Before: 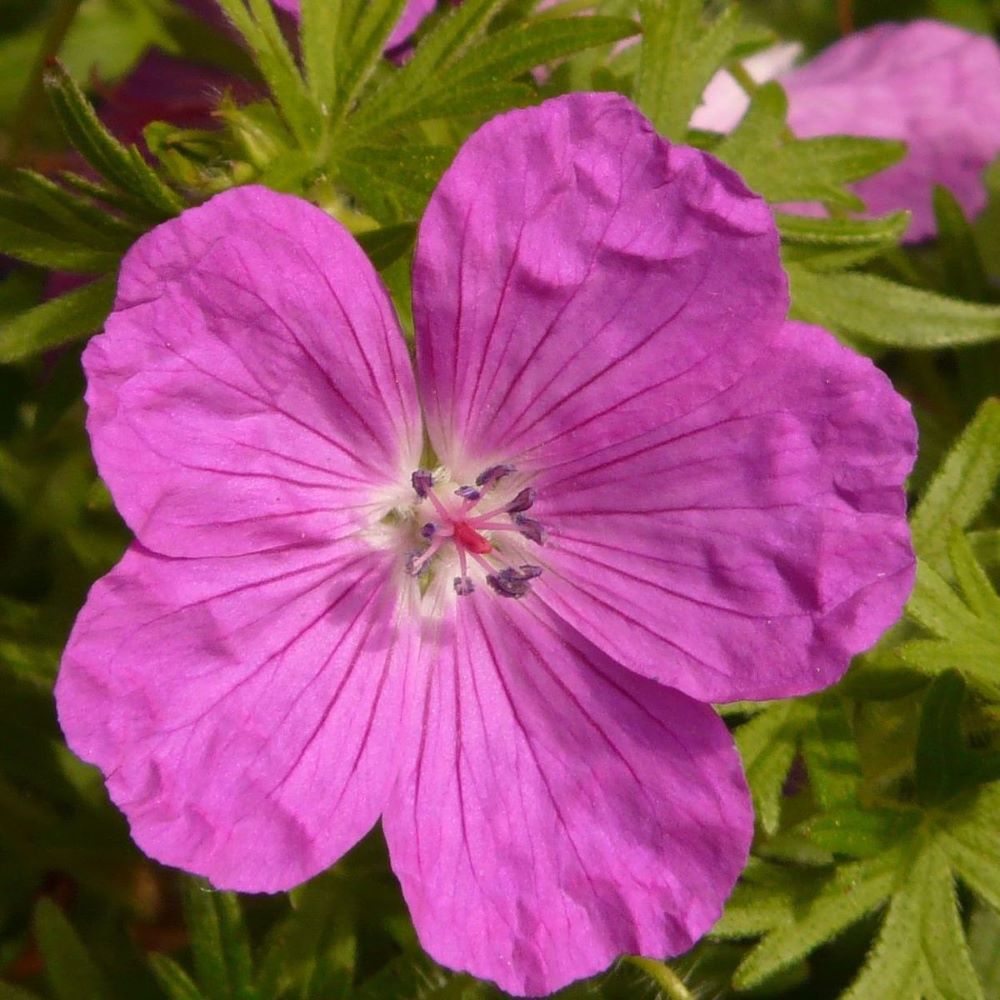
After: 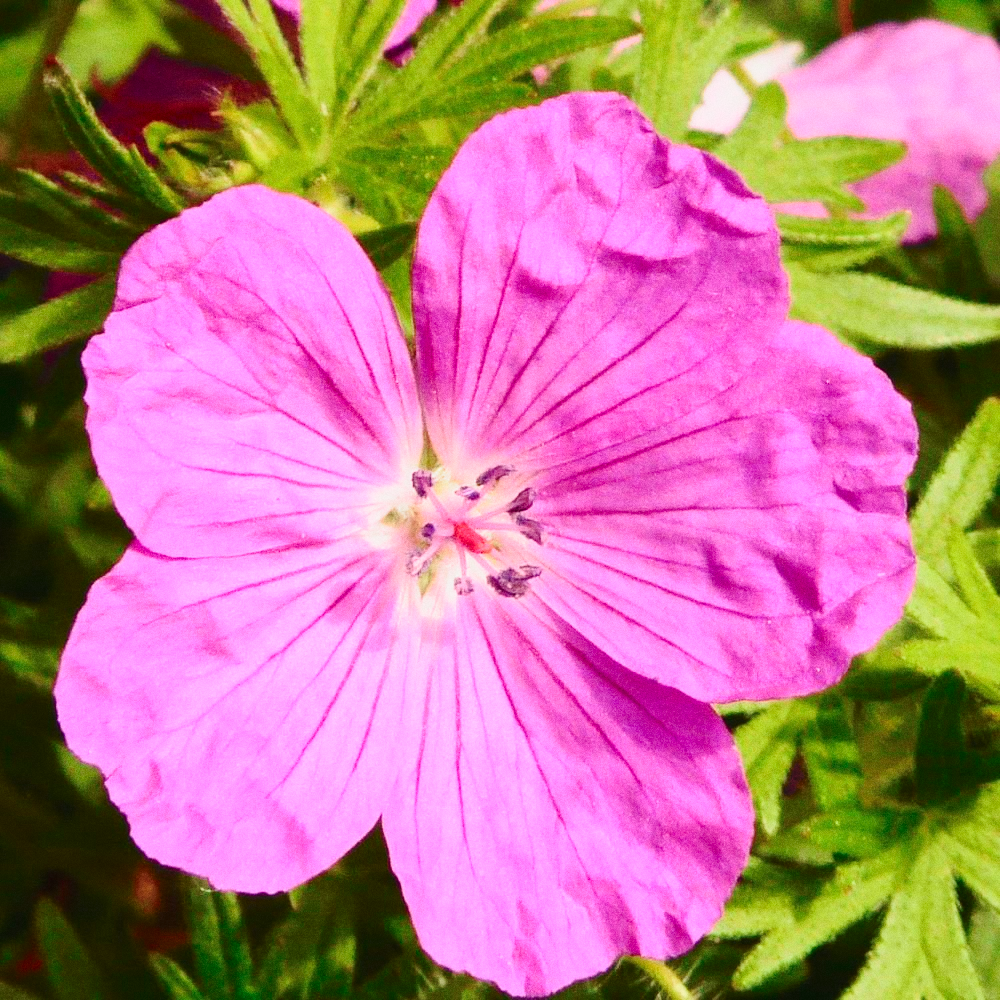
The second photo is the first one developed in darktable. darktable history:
base curve: curves: ch0 [(0, 0) (0.028, 0.03) (0.121, 0.232) (0.46, 0.748) (0.859, 0.968) (1, 1)], preserve colors none
grain: on, module defaults
tone curve: curves: ch0 [(0, 0.013) (0.104, 0.103) (0.258, 0.267) (0.448, 0.487) (0.709, 0.794) (0.895, 0.915) (0.994, 0.971)]; ch1 [(0, 0) (0.335, 0.298) (0.446, 0.413) (0.488, 0.484) (0.515, 0.508) (0.584, 0.623) (0.635, 0.661) (1, 1)]; ch2 [(0, 0) (0.314, 0.306) (0.436, 0.447) (0.502, 0.503) (0.538, 0.541) (0.568, 0.603) (0.641, 0.635) (0.717, 0.701) (1, 1)], color space Lab, independent channels, preserve colors none
